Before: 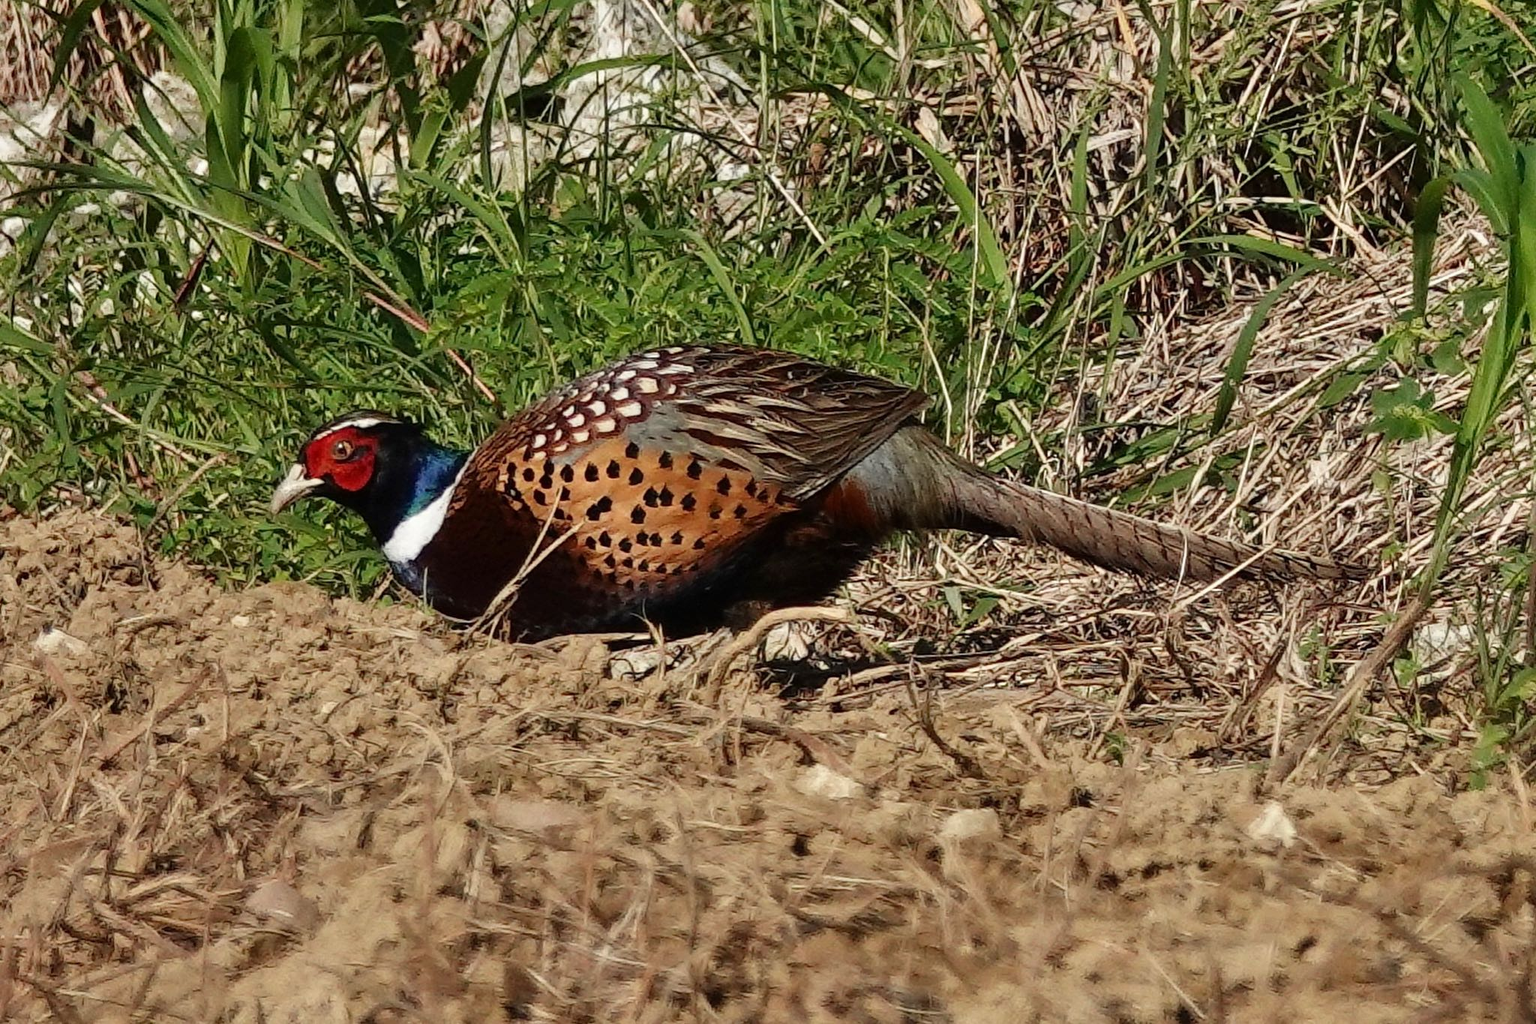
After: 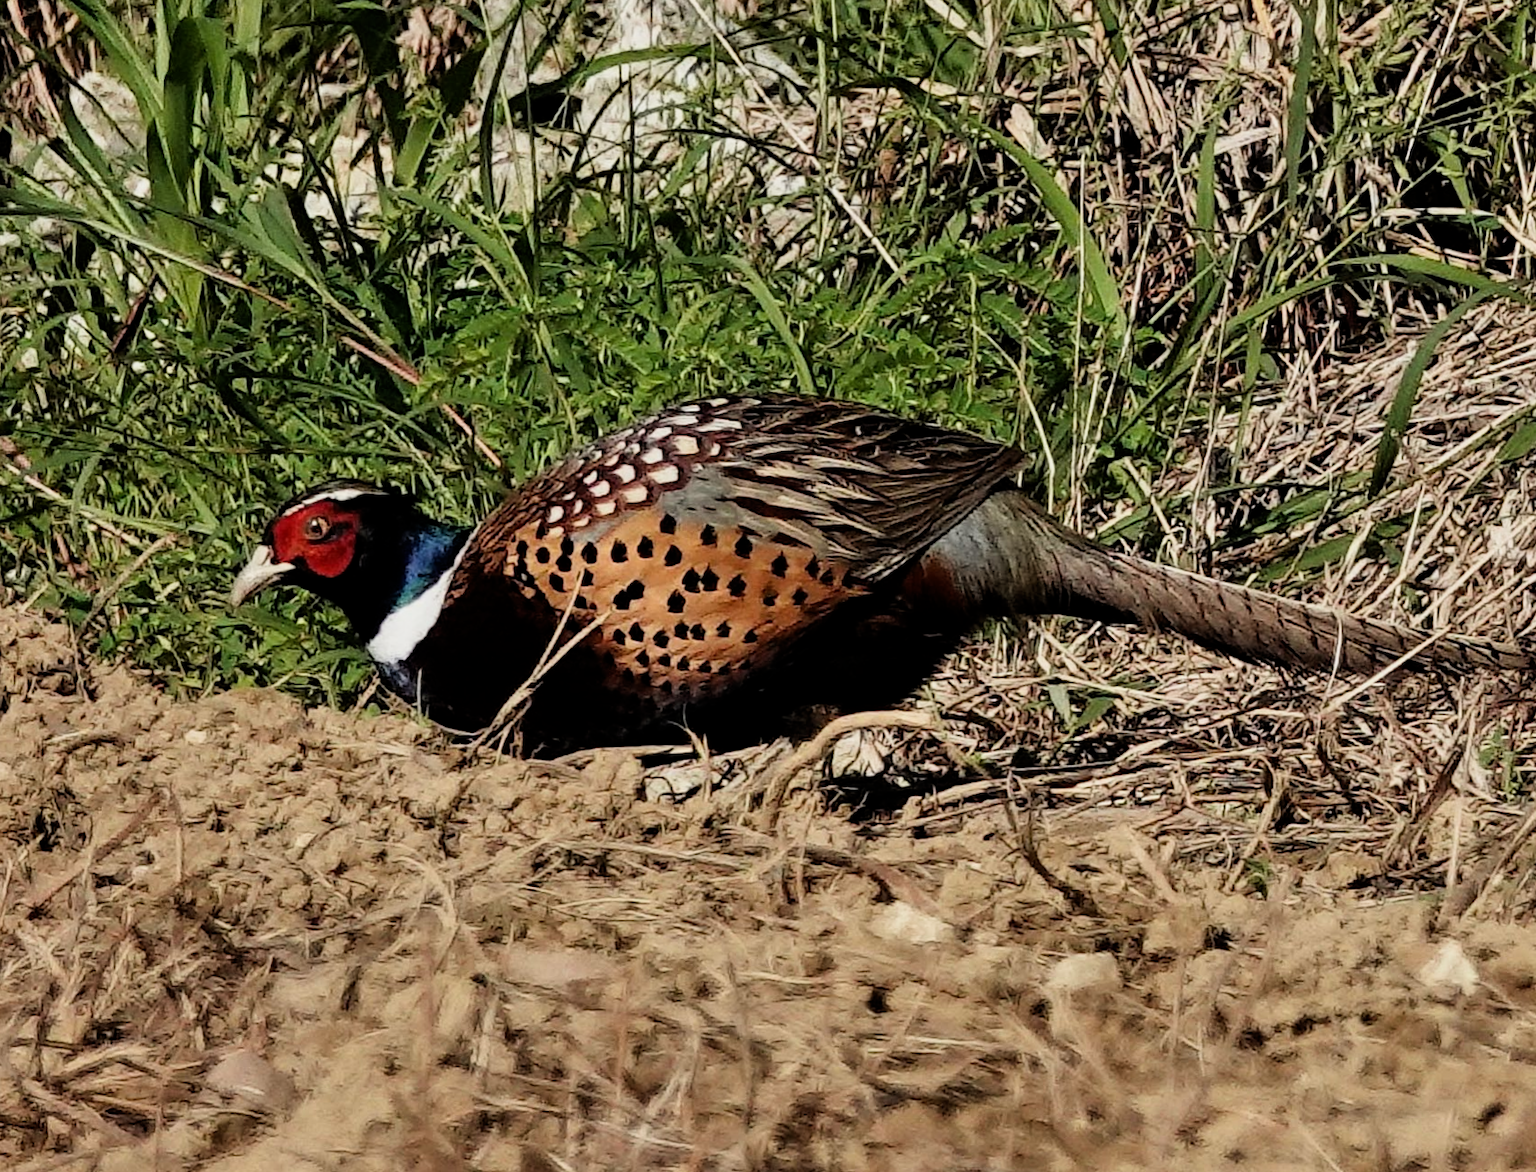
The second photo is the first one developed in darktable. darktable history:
filmic rgb: middle gray luminance 12.66%, black relative exposure -10.07 EV, white relative exposure 3.46 EV, target black luminance 0%, hardness 5.78, latitude 44.82%, contrast 1.23, highlights saturation mix 3.59%, shadows ↔ highlights balance 26.46%
crop and rotate: angle 0.707°, left 4.441%, top 1.053%, right 11.507%, bottom 2.677%
